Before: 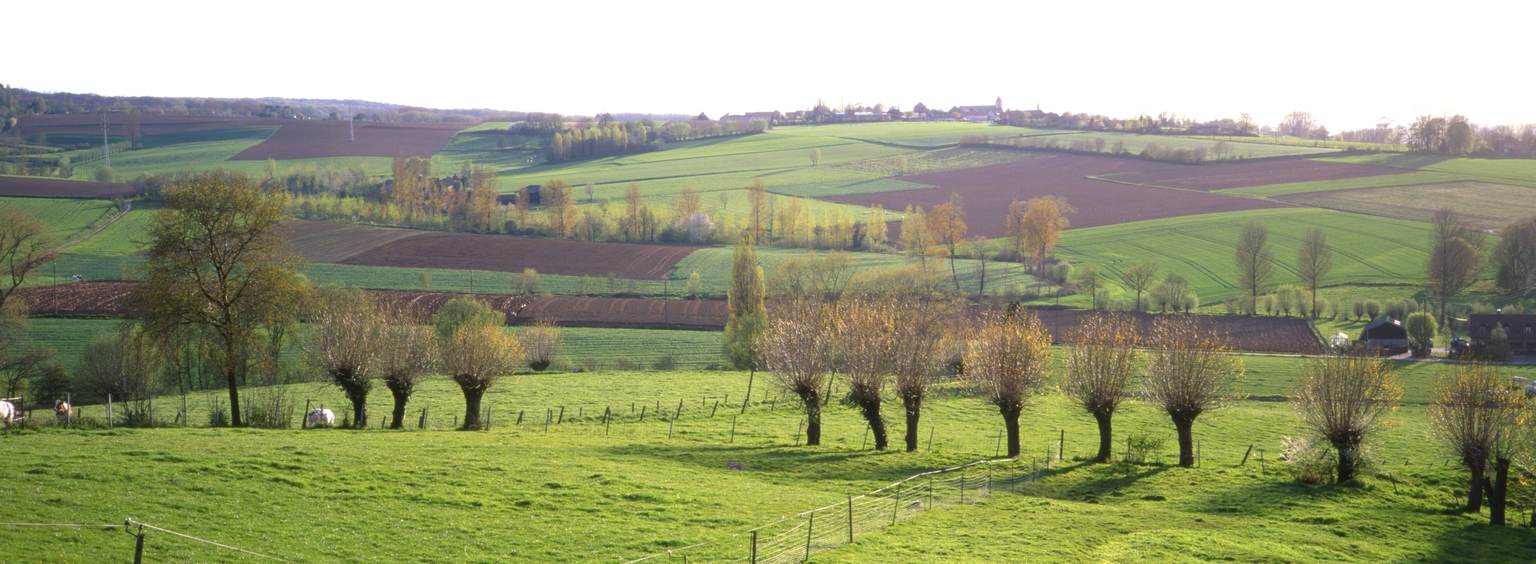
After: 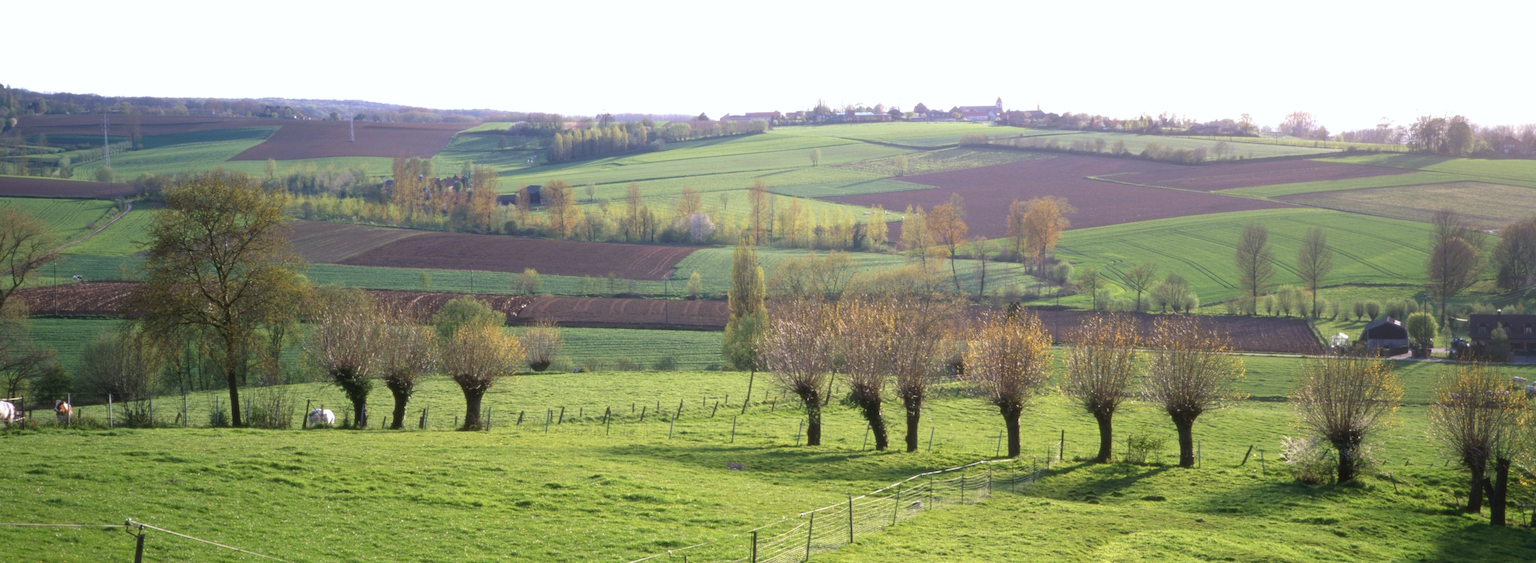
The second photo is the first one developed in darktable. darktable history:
color correction: highlights a* -0.137, highlights b* -5.91, shadows a* -0.137, shadows b* -0.137
sharpen: radius 2.883, amount 0.868, threshold 47.523
